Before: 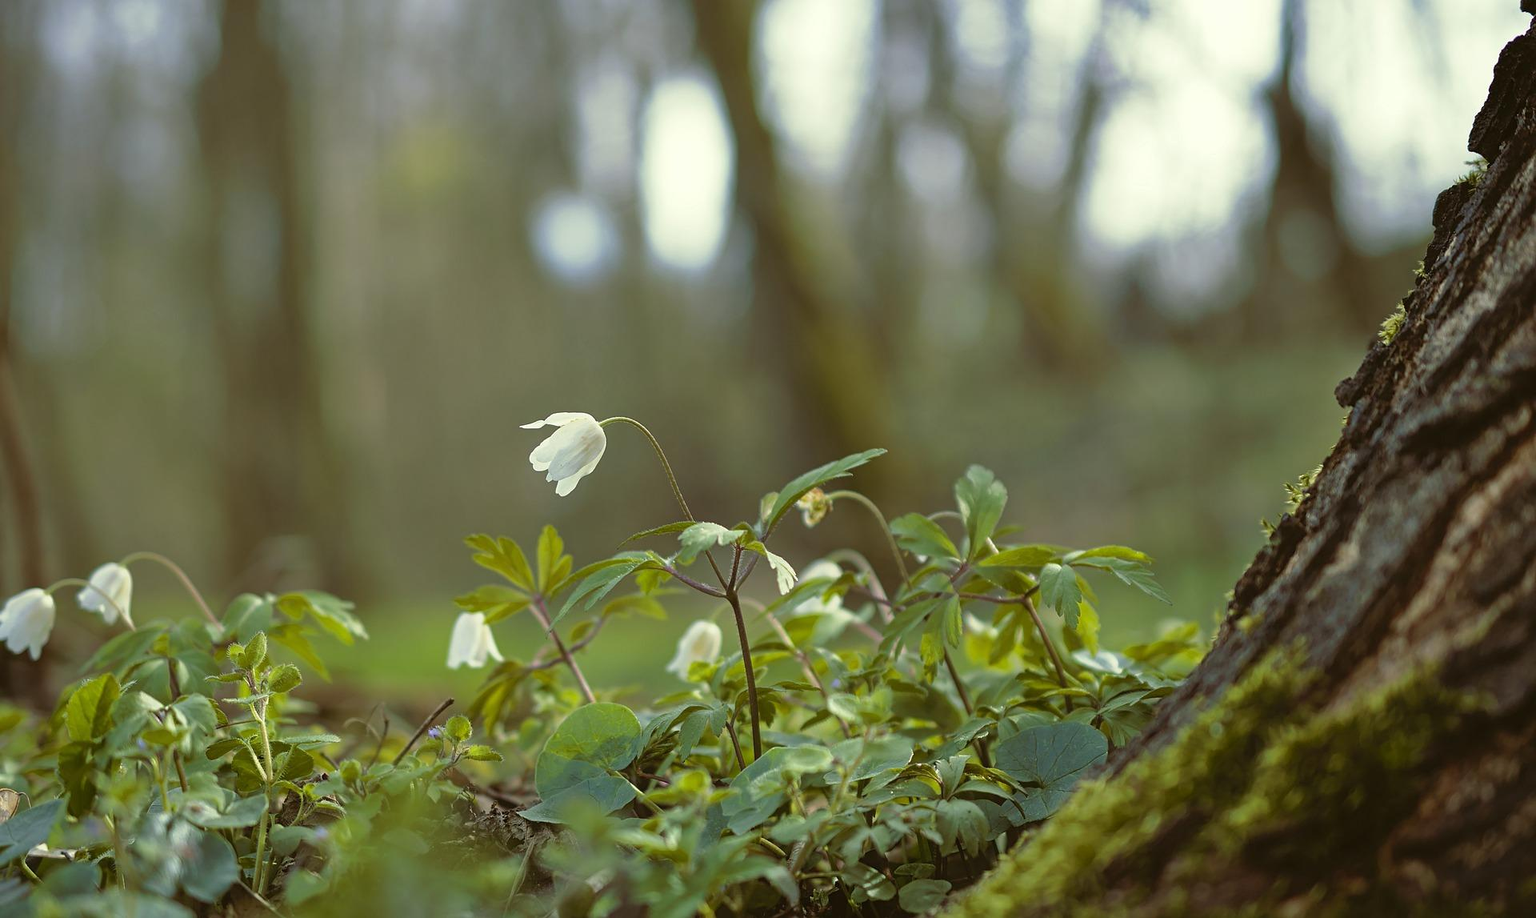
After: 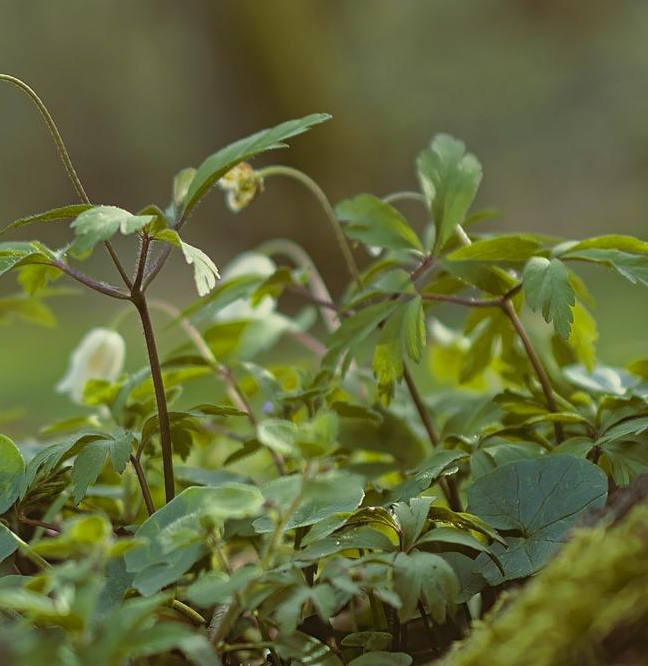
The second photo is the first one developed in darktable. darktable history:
crop: left 40.507%, top 39.051%, right 25.735%, bottom 2.804%
shadows and highlights: shadows 25.91, white point adjustment -3.13, highlights -29.84, highlights color adjustment 89.04%
